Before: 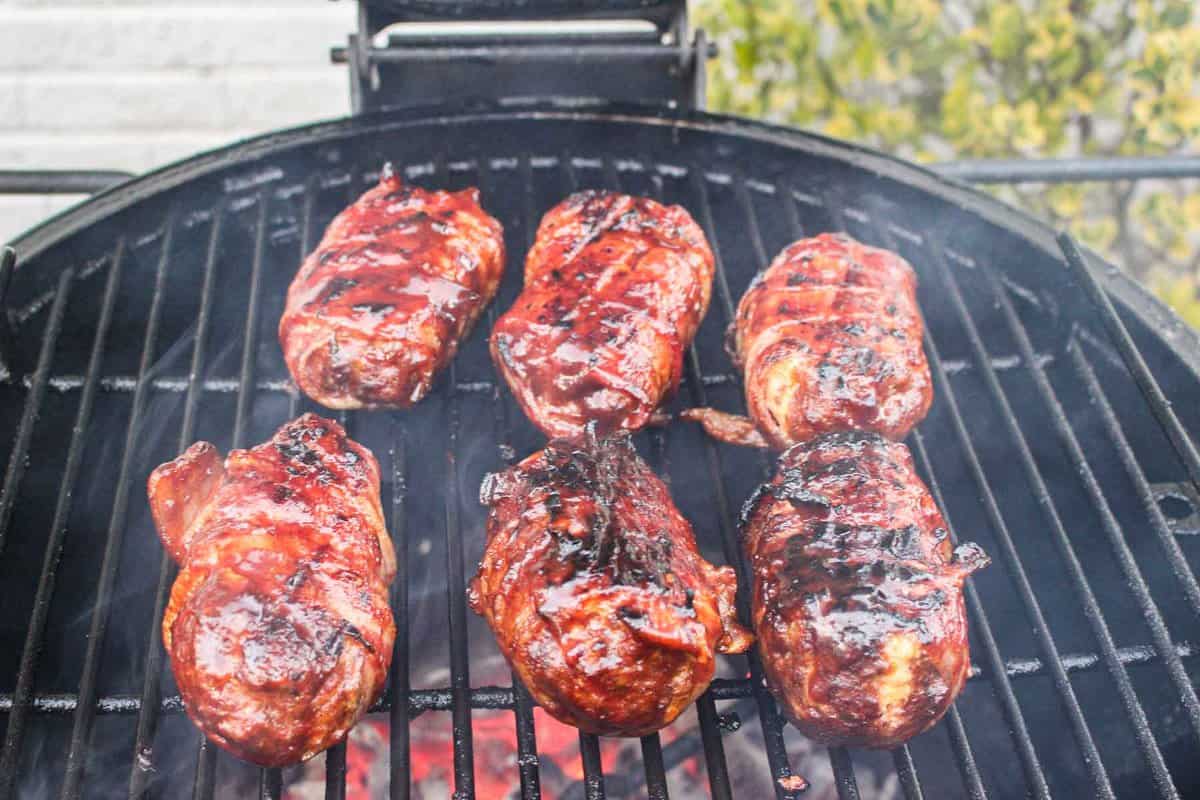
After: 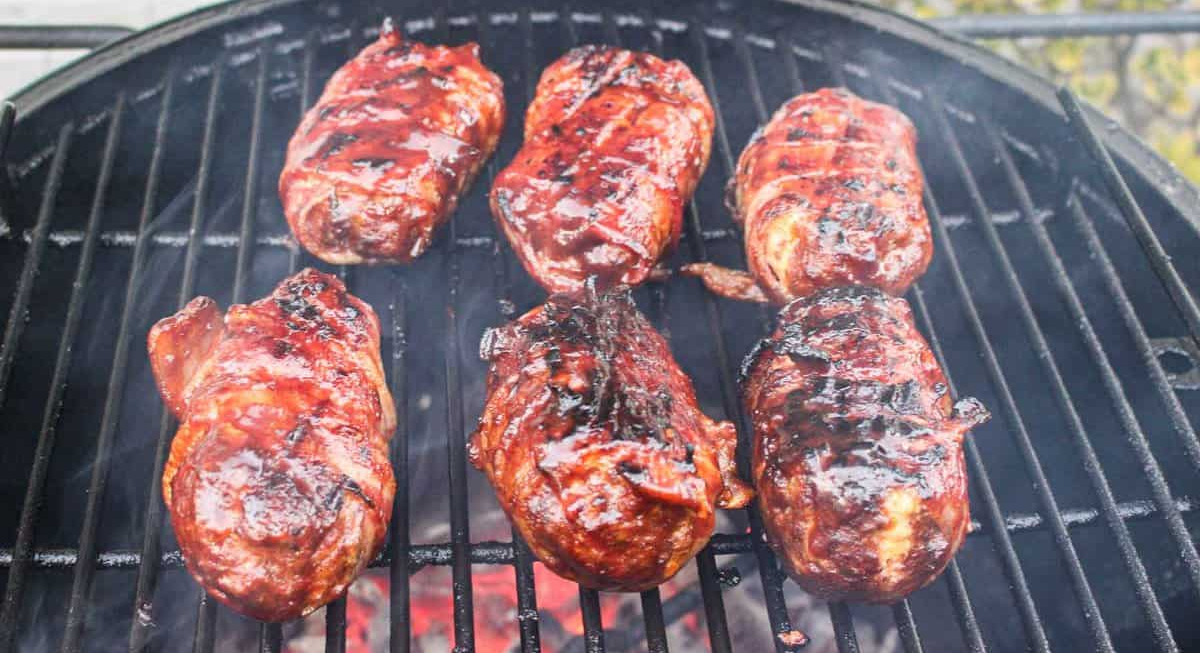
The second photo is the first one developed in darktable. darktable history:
crop and rotate: top 18.347%
